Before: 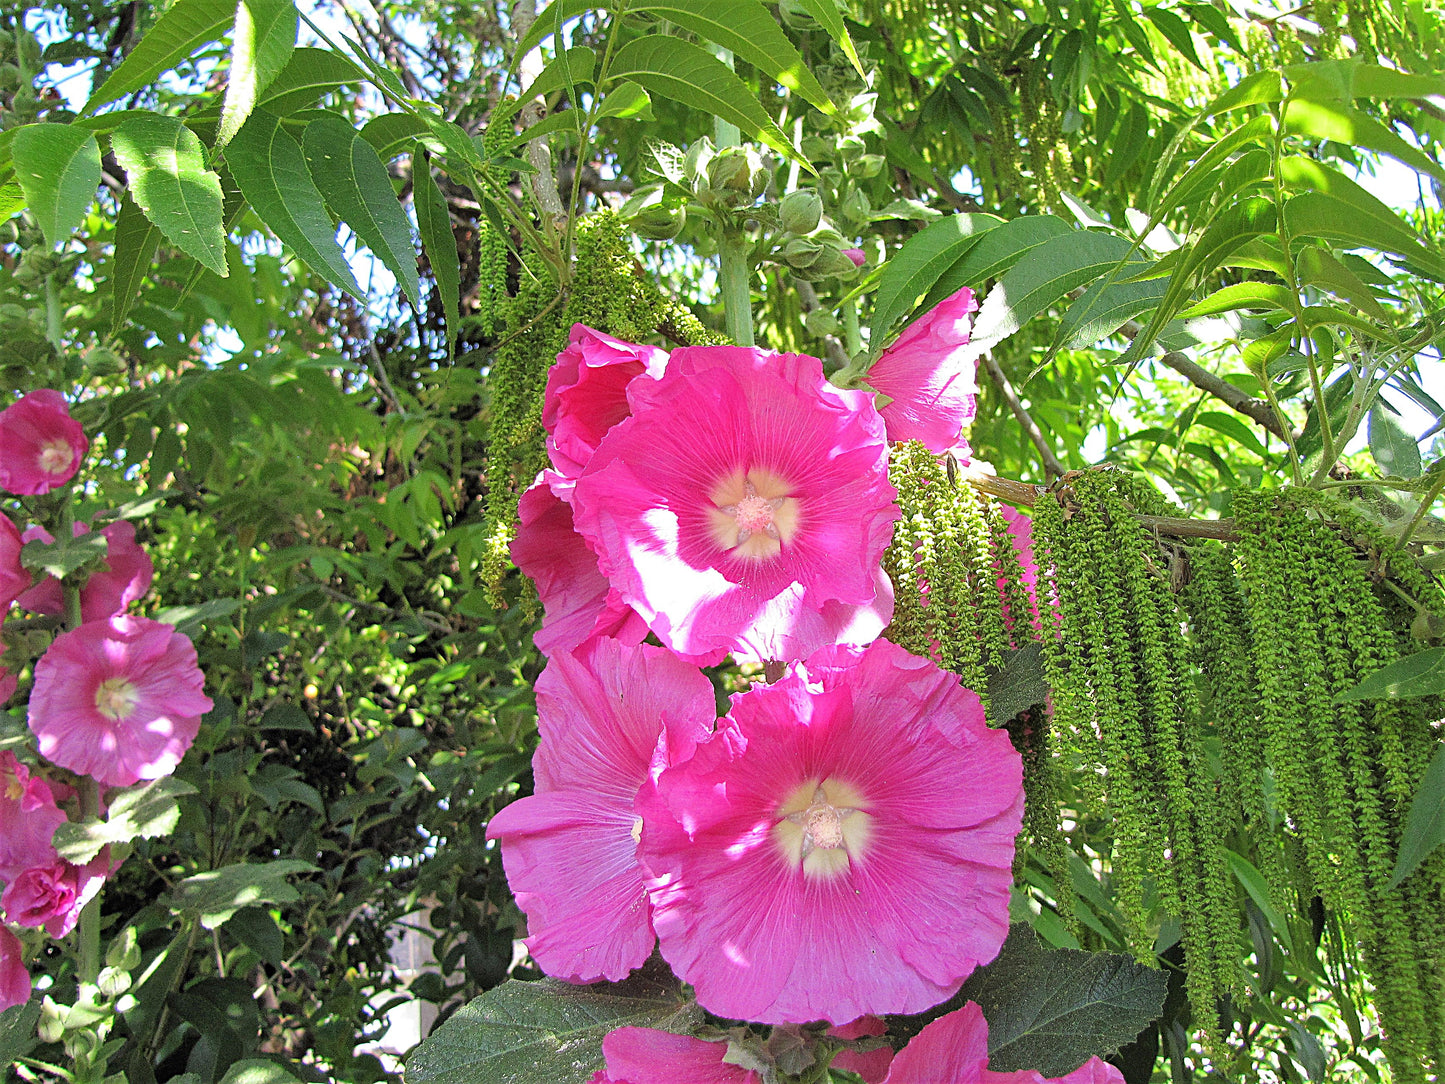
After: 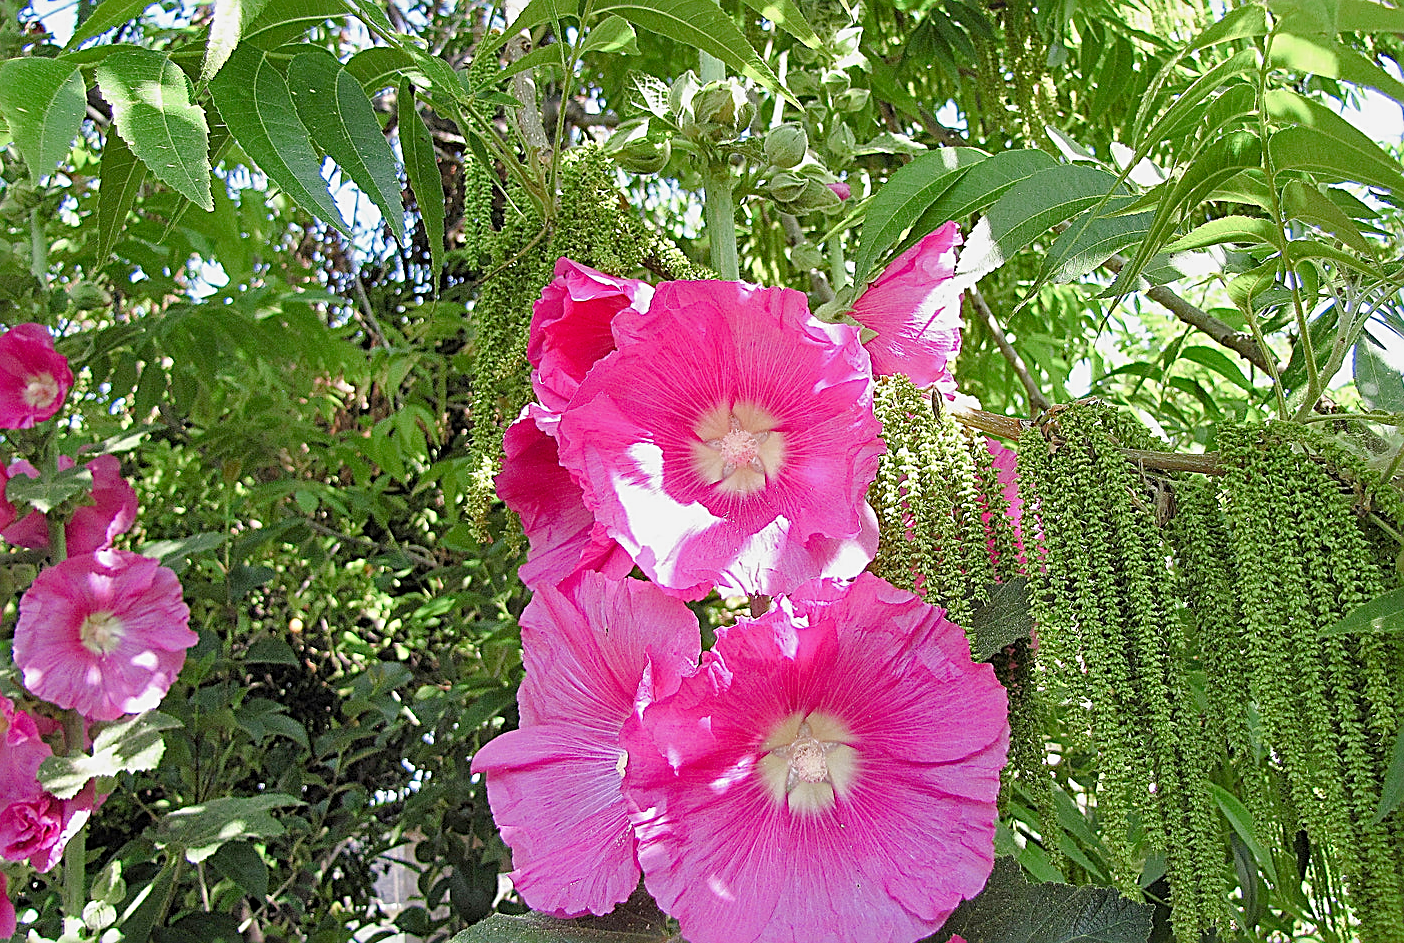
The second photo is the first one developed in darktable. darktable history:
color balance rgb: perceptual saturation grading › global saturation -0.151%, perceptual saturation grading › highlights -33.817%, perceptual saturation grading › mid-tones 15.08%, perceptual saturation grading › shadows 47.359%, global vibrance -17.612%, contrast -6.432%
sharpen: radius 2.552, amount 0.637
crop: left 1.059%, top 6.126%, right 1.749%, bottom 6.793%
